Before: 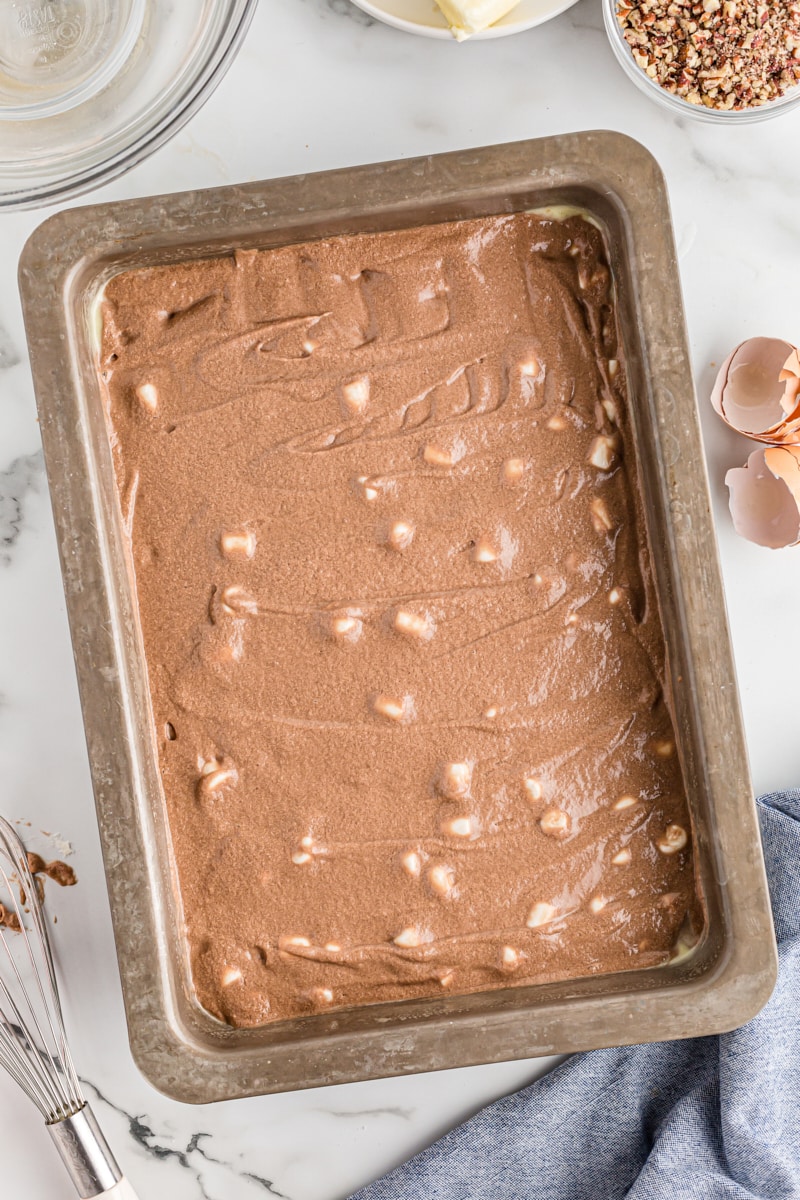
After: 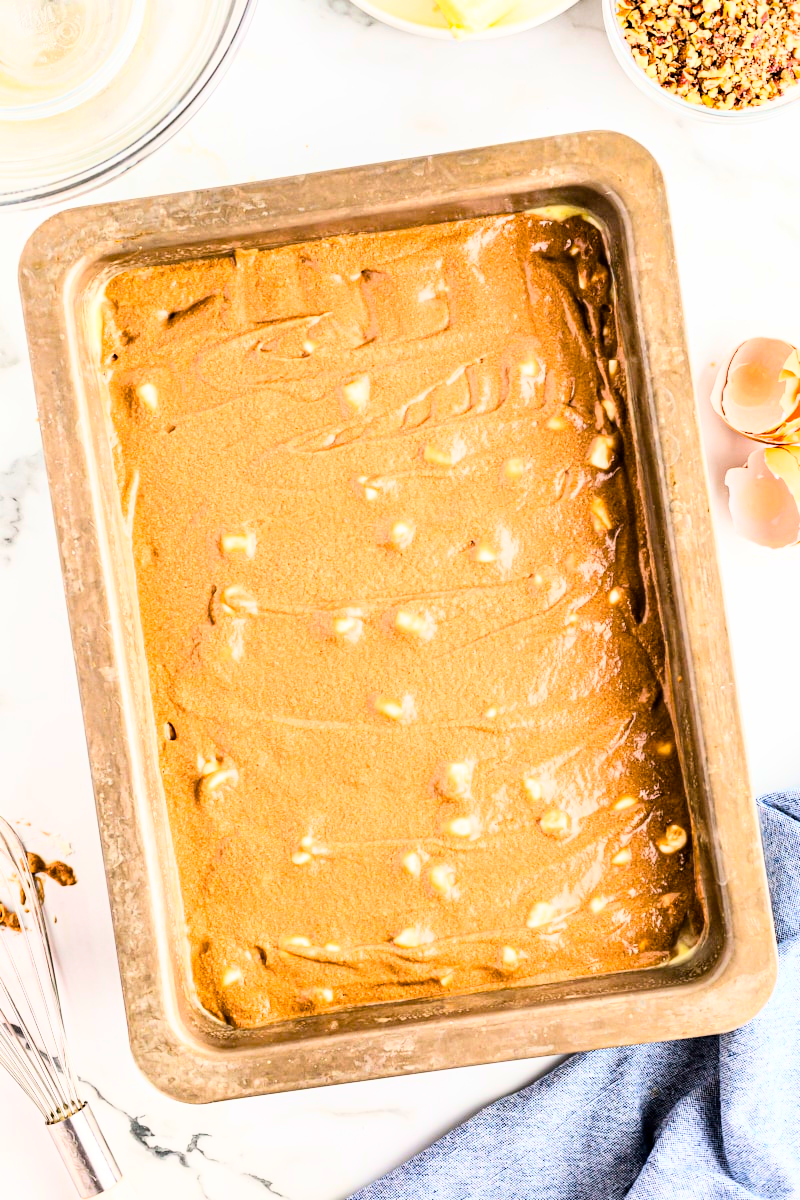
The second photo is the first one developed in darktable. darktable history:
color balance rgb: power › hue 74.82°, global offset › luminance -0.404%, white fulcrum 0.984 EV, linear chroma grading › global chroma 9.823%, perceptual saturation grading › global saturation 29.533%, global vibrance 20%
base curve: curves: ch0 [(0, 0) (0.007, 0.004) (0.027, 0.03) (0.046, 0.07) (0.207, 0.54) (0.442, 0.872) (0.673, 0.972) (1, 1)]
